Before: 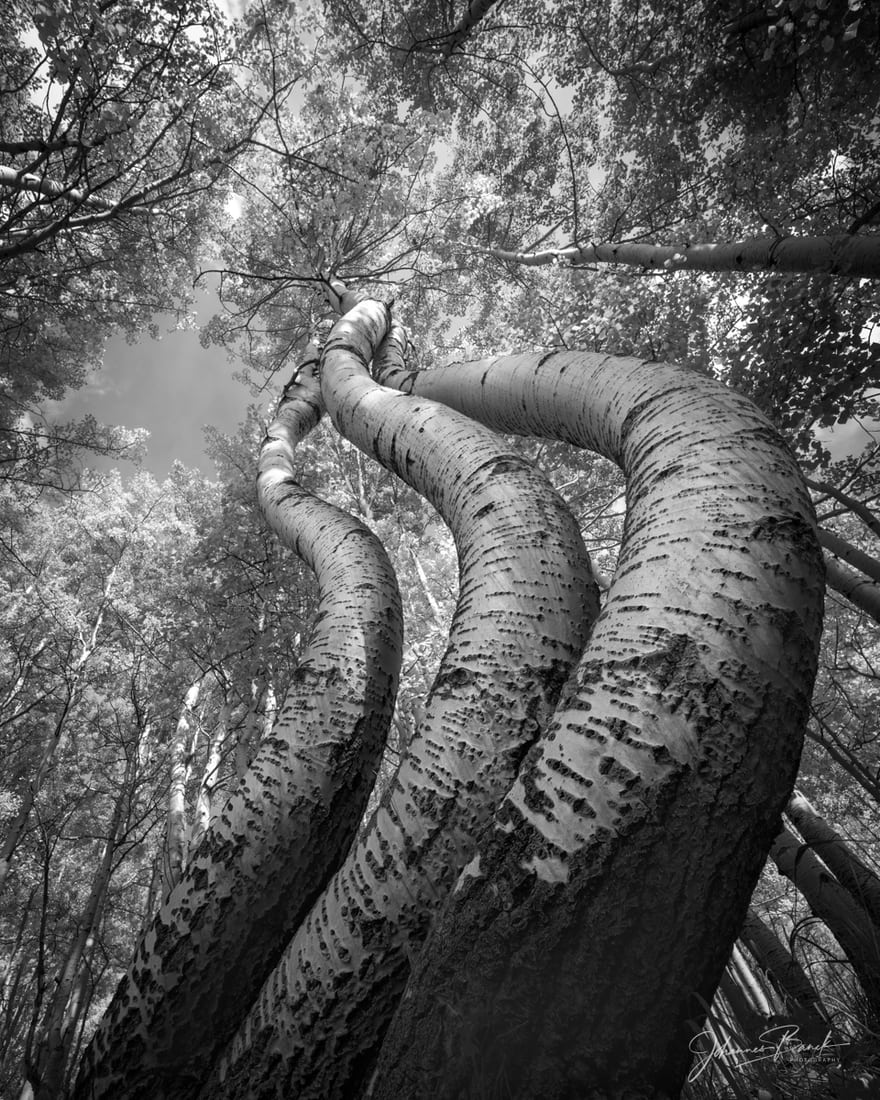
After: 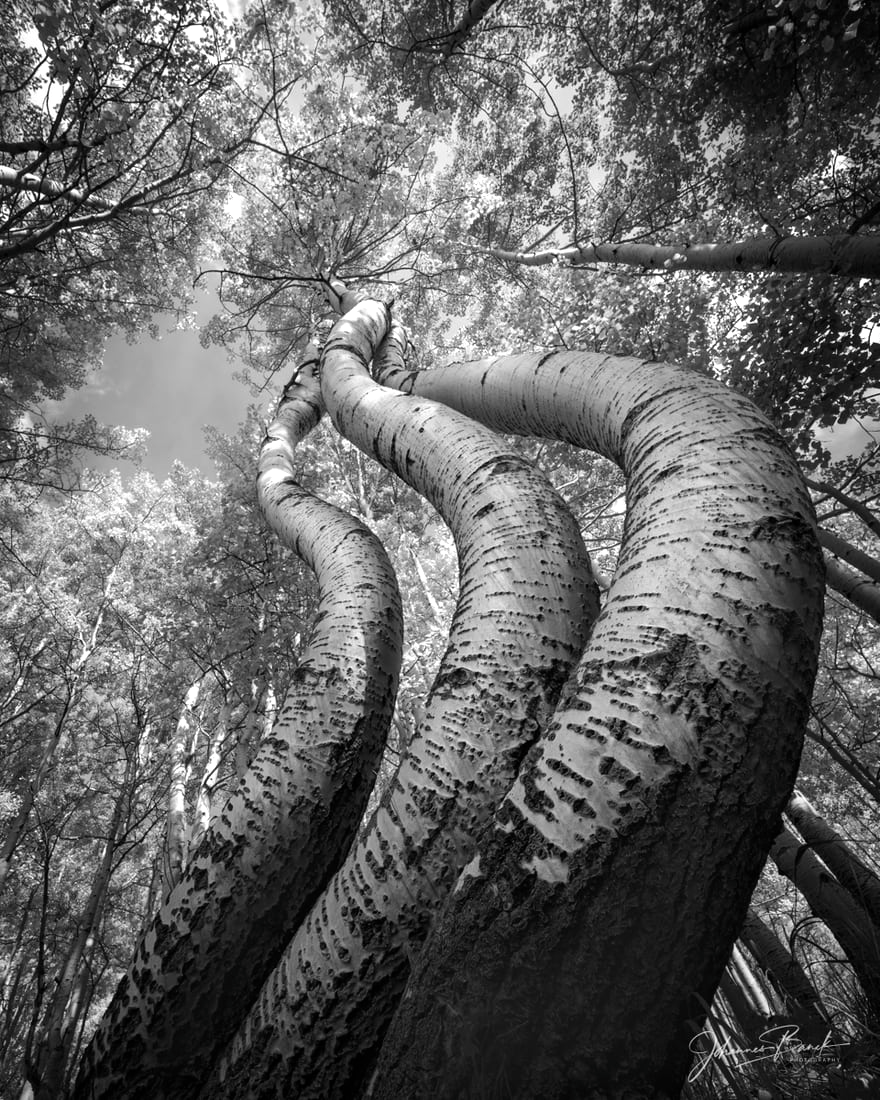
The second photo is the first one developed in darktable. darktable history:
contrast equalizer: y [[0.5 ×6], [0.5 ×6], [0.5 ×6], [0 ×6], [0, 0.039, 0.251, 0.29, 0.293, 0.292]], mix -0.984
color balance rgb: perceptual saturation grading › global saturation 20%, perceptual saturation grading › highlights -50.11%, perceptual saturation grading › shadows 30.268%, perceptual brilliance grading › mid-tones 10.78%, perceptual brilliance grading › shadows 14.593%, global vibrance 6.565%, contrast 12.587%, saturation formula JzAzBz (2021)
